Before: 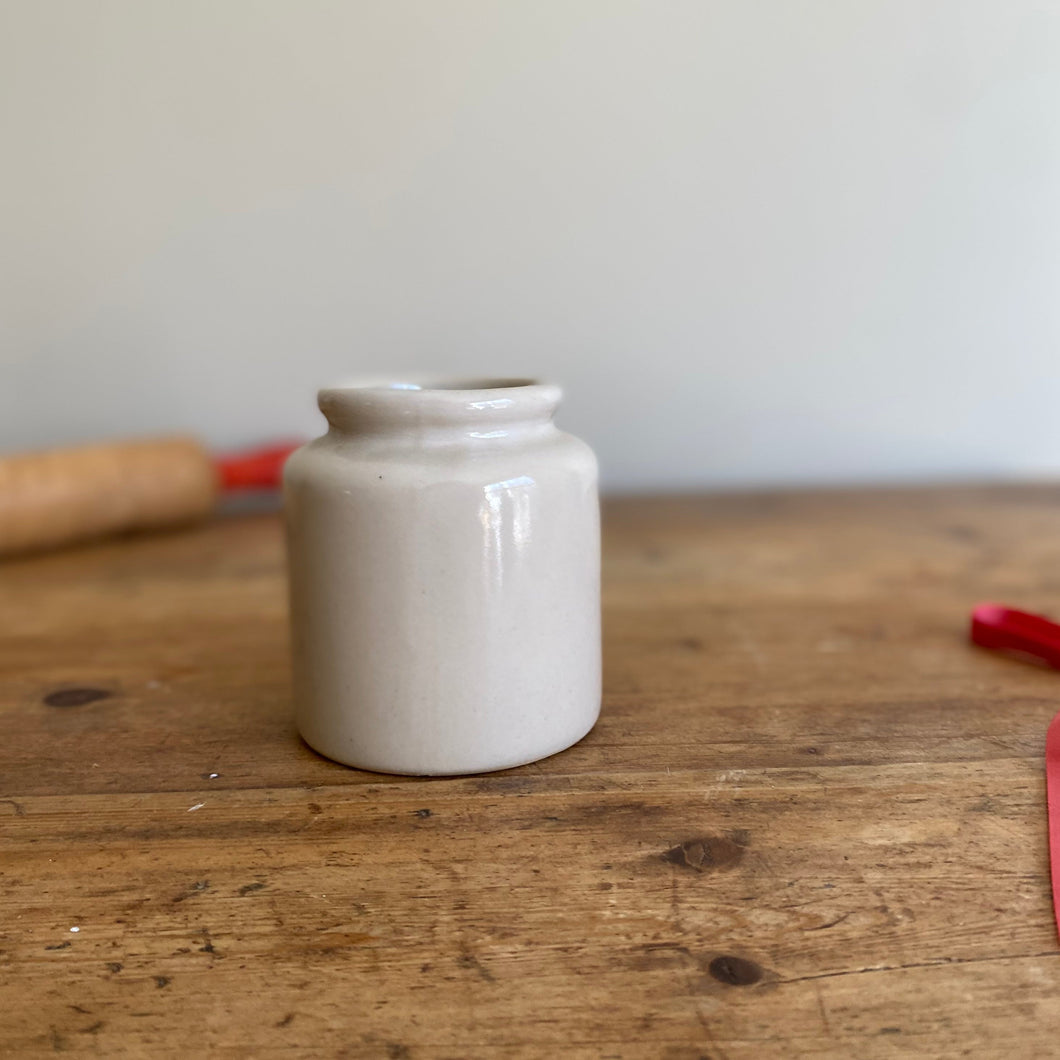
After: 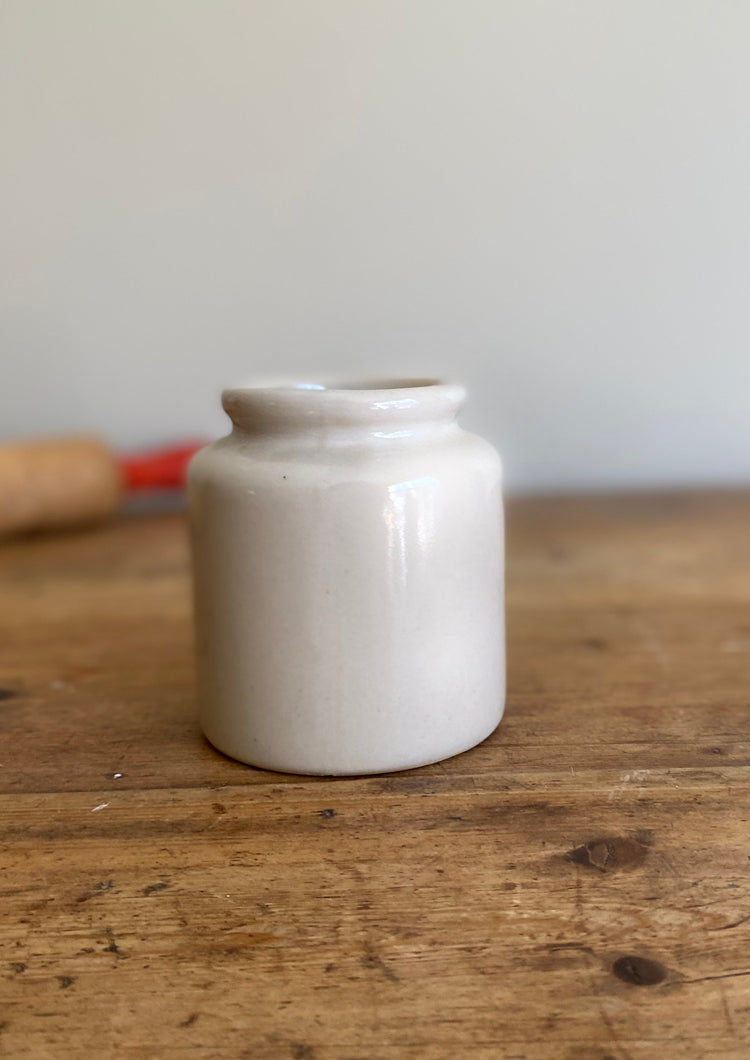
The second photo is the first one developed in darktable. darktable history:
bloom: size 5%, threshold 95%, strength 15%
crop and rotate: left 9.061%, right 20.142%
